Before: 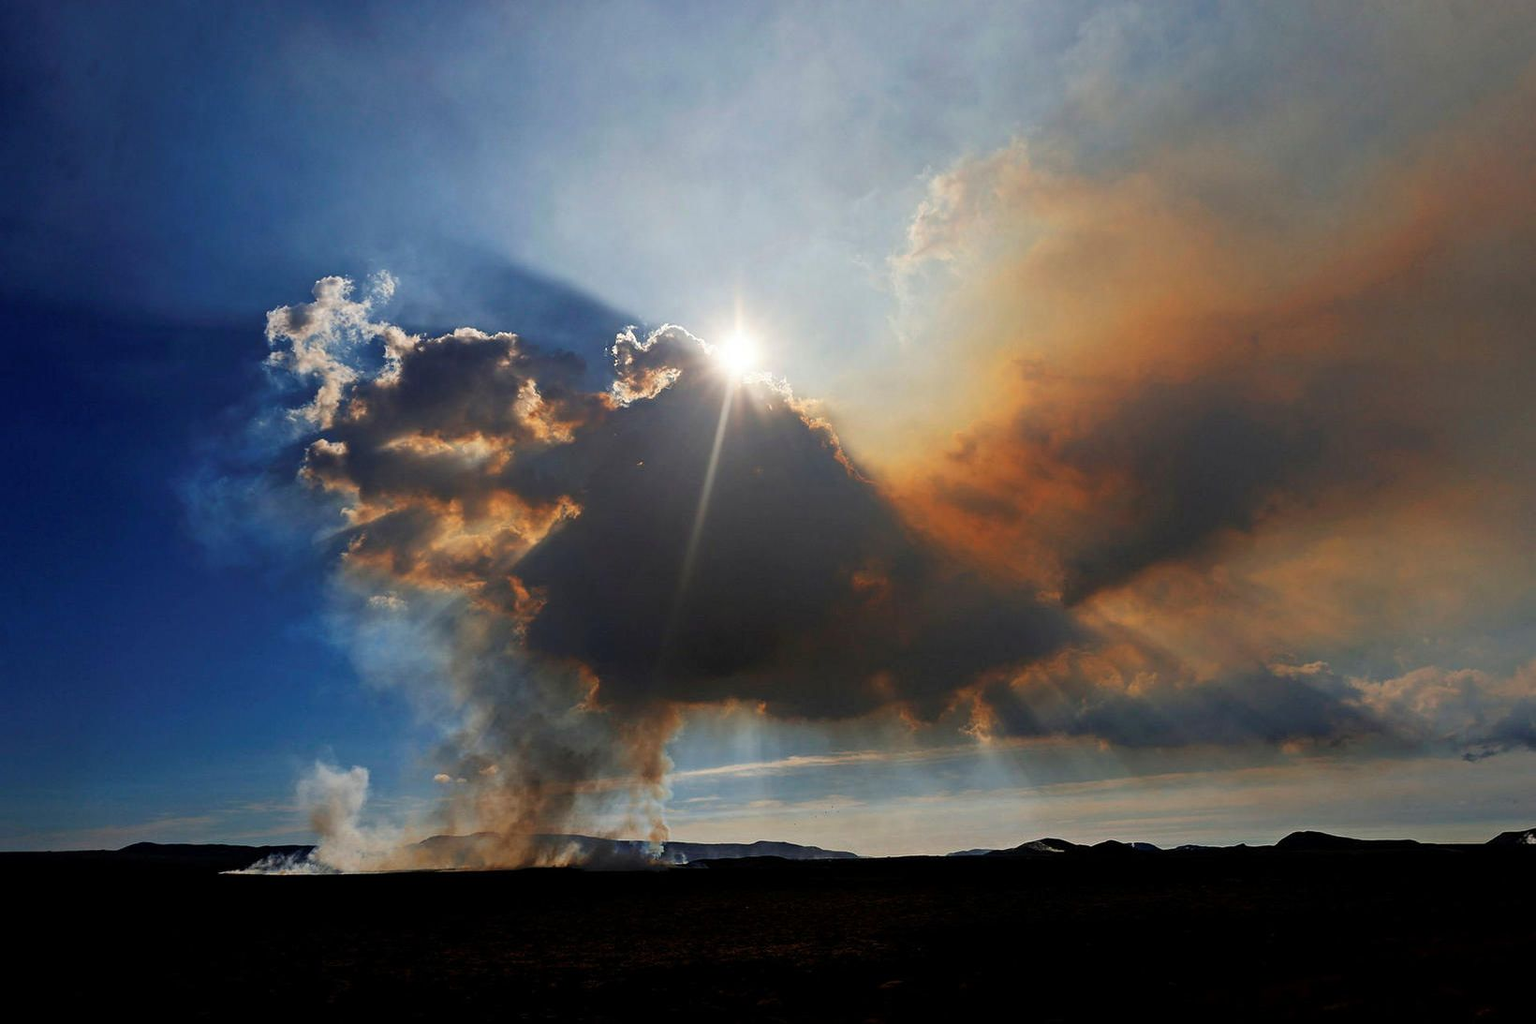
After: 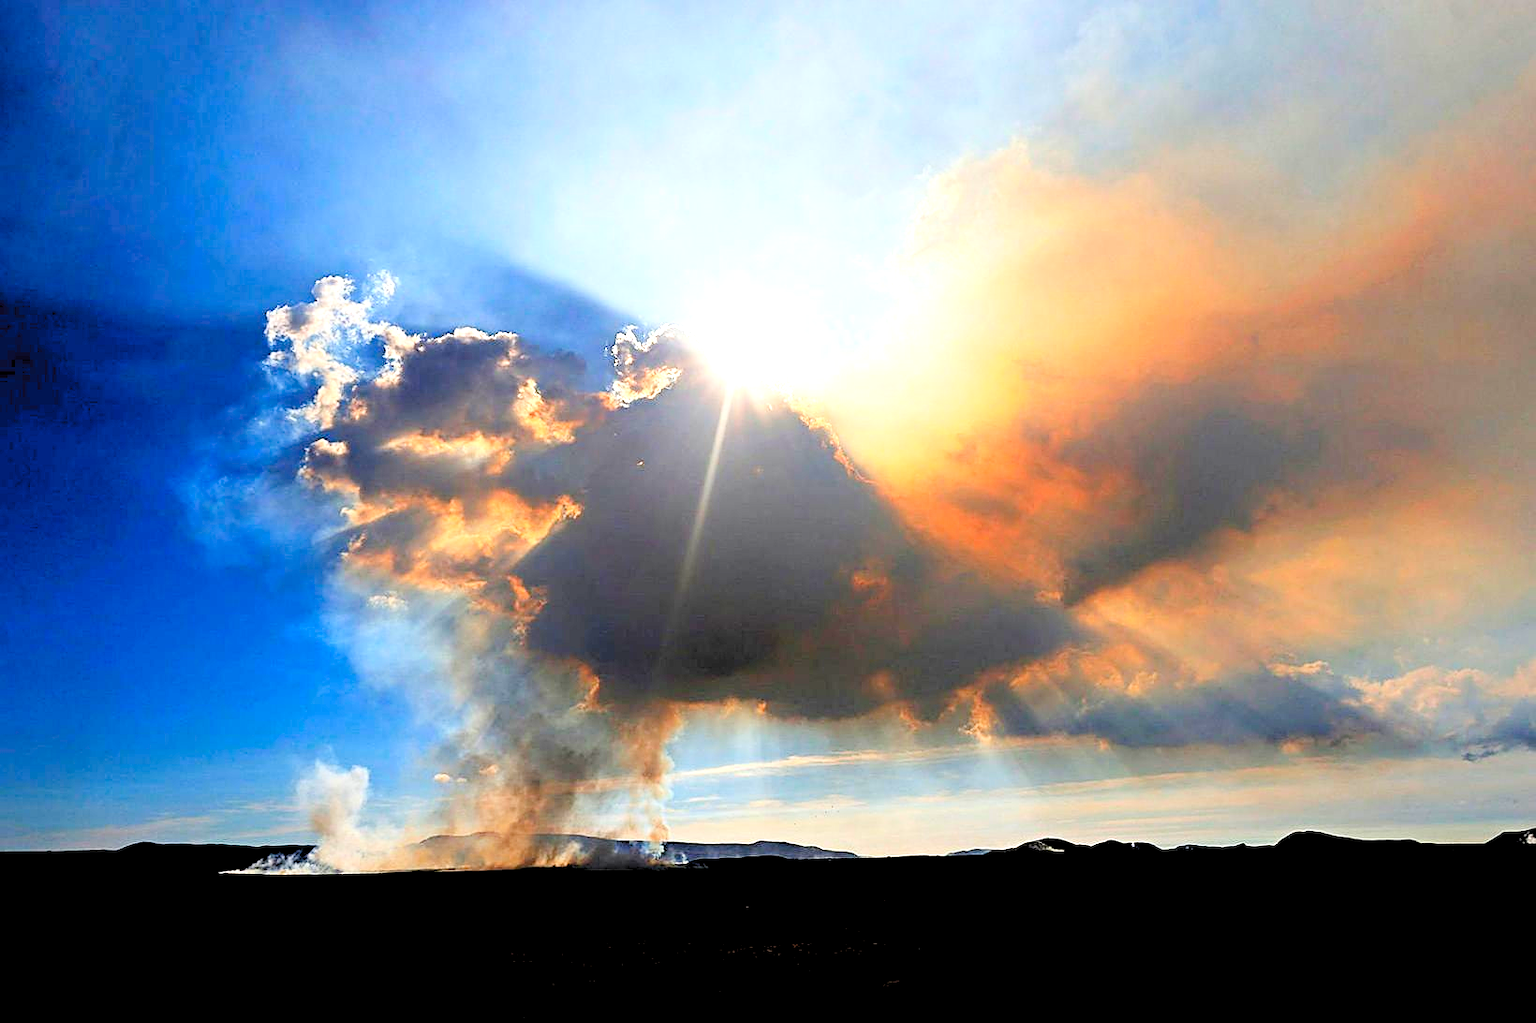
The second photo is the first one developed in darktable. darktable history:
exposure: black level correction 0, exposure 1 EV, compensate highlight preservation false
levels: levels [0.093, 0.434, 0.988]
sharpen: on, module defaults
contrast brightness saturation: contrast 0.15, brightness -0.014, saturation 0.1
